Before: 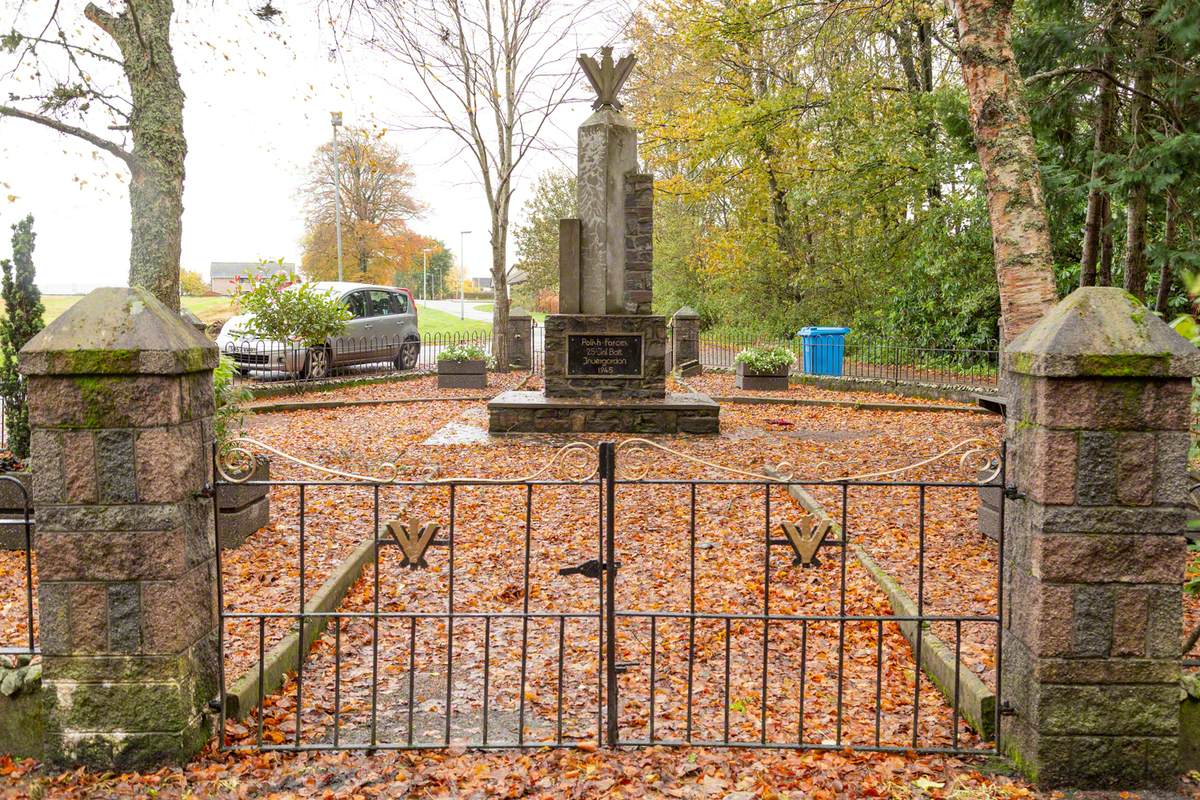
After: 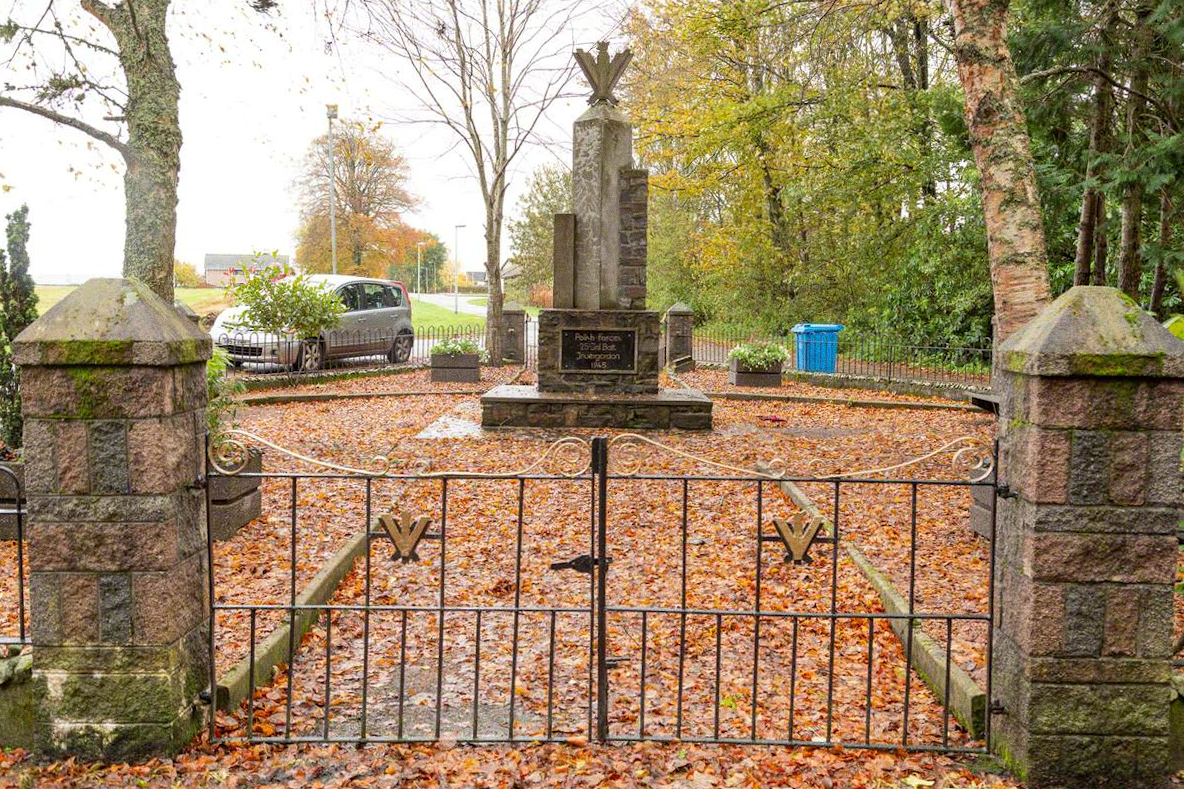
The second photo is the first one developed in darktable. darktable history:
grain: on, module defaults
crop and rotate: angle -0.5°
